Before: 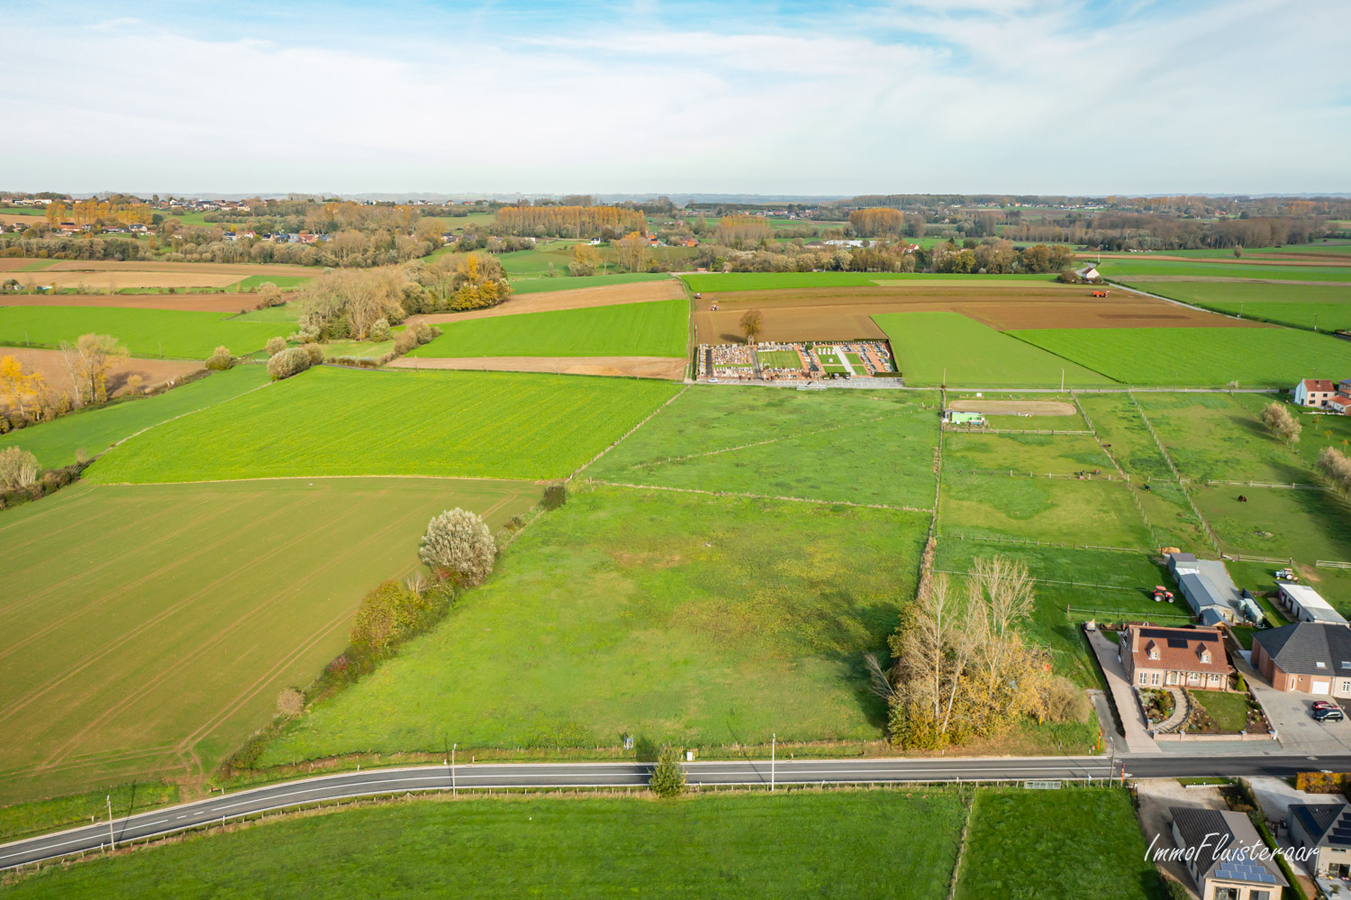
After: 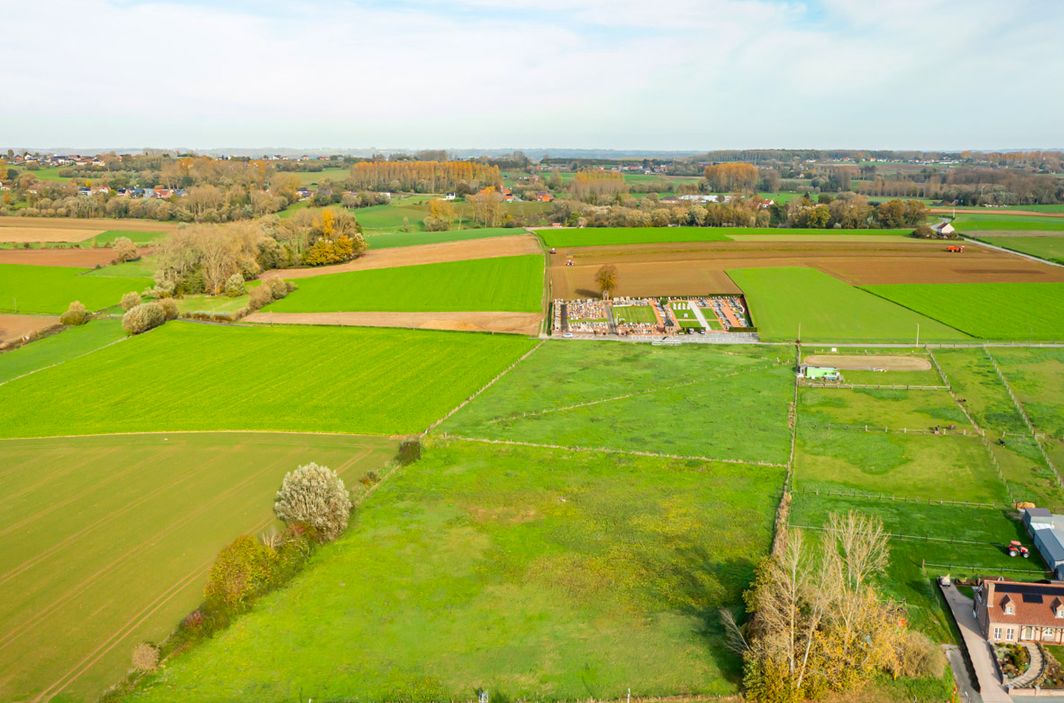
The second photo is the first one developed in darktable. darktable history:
crop and rotate: left 10.77%, top 5.1%, right 10.41%, bottom 16.76%
contrast brightness saturation: contrast 0.08, saturation 0.2
